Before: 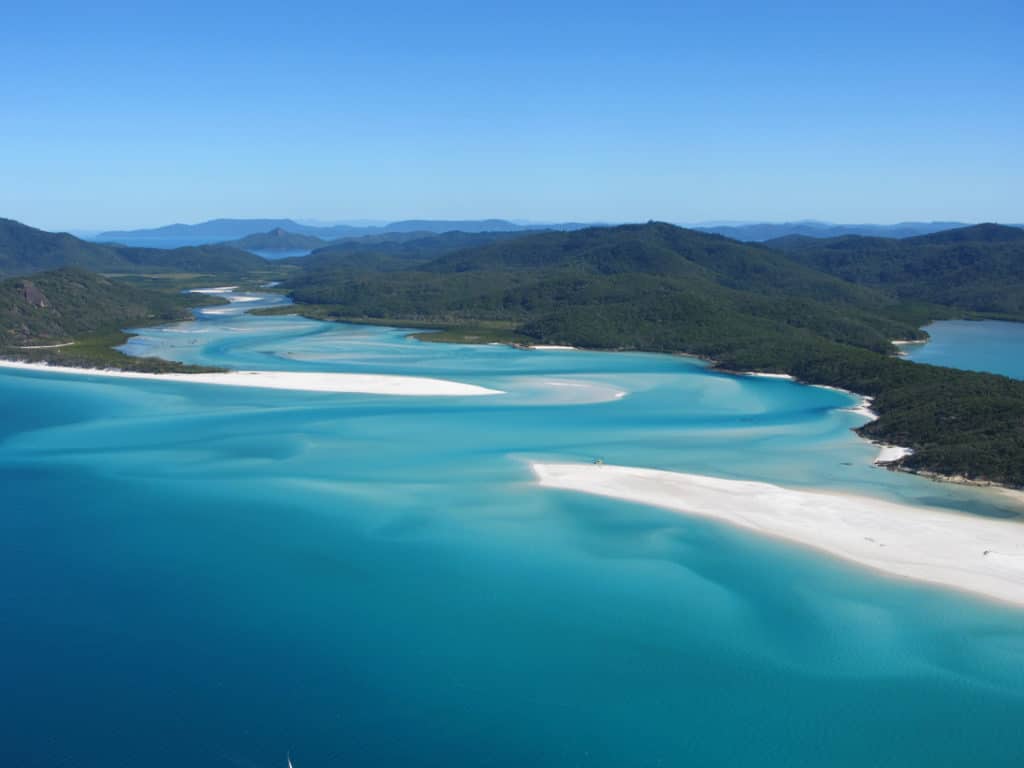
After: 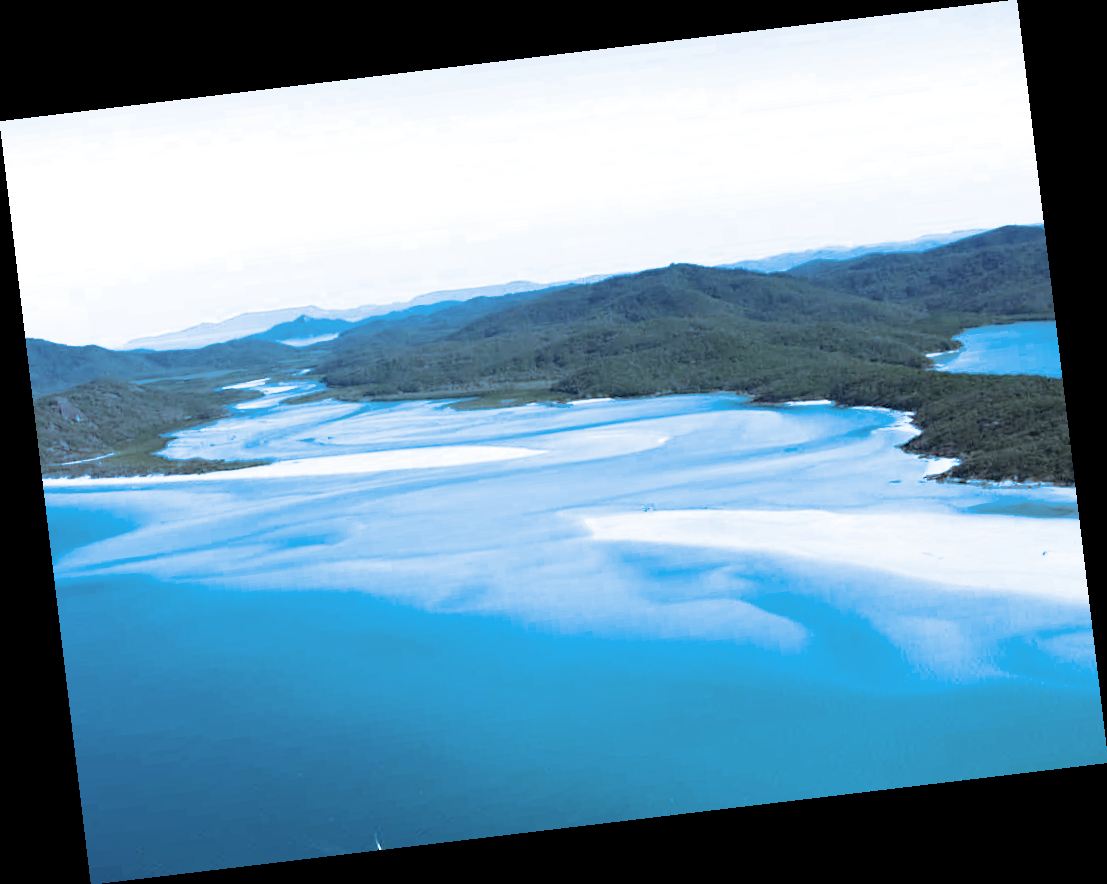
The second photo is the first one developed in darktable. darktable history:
rotate and perspective: rotation -6.83°, automatic cropping off
haze removal: compatibility mode true, adaptive false
split-toning: shadows › hue 220°, shadows › saturation 0.64, highlights › hue 220°, highlights › saturation 0.64, balance 0, compress 5.22%
tone curve: curves: ch0 [(0, 0) (0.003, 0.003) (0.011, 0.012) (0.025, 0.028) (0.044, 0.049) (0.069, 0.091) (0.1, 0.144) (0.136, 0.21) (0.177, 0.277) (0.224, 0.352) (0.277, 0.433) (0.335, 0.523) (0.399, 0.613) (0.468, 0.702) (0.543, 0.79) (0.623, 0.867) (0.709, 0.916) (0.801, 0.946) (0.898, 0.972) (1, 1)], color space Lab, independent channels, preserve colors none
